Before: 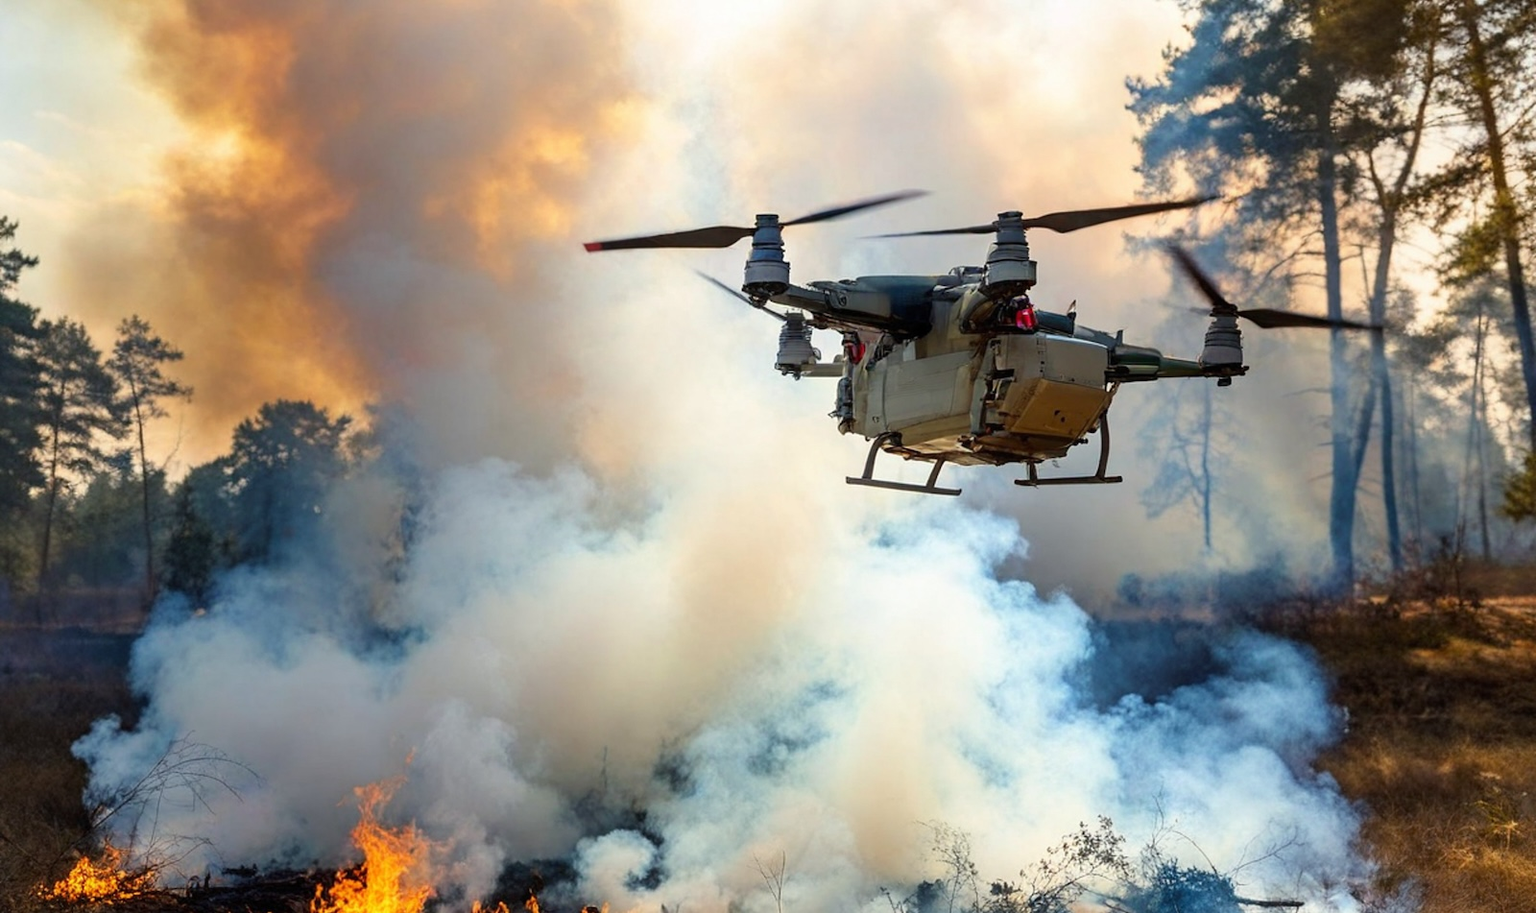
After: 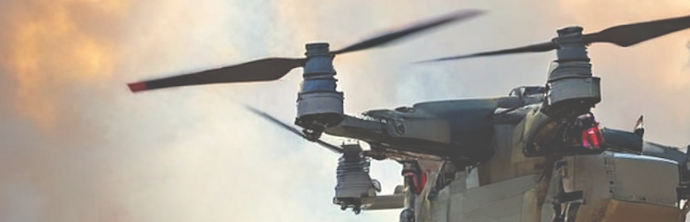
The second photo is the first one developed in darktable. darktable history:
exposure: black level correction -0.062, exposure -0.05 EV, compensate highlight preservation false
contrast equalizer: octaves 7, y [[0.6 ×6], [0.55 ×6], [0 ×6], [0 ×6], [0 ×6]], mix 0.3
rotate and perspective: rotation -3°, crop left 0.031, crop right 0.968, crop top 0.07, crop bottom 0.93
crop: left 28.64%, top 16.832%, right 26.637%, bottom 58.055%
